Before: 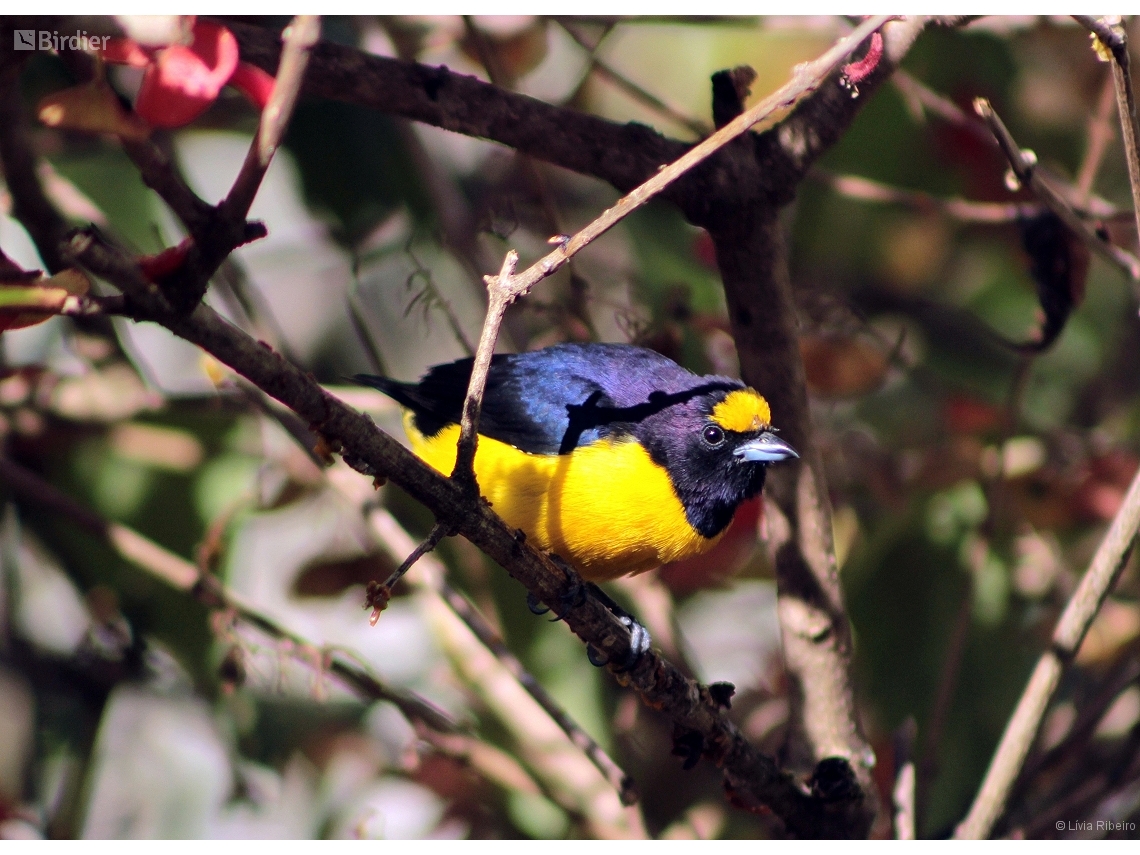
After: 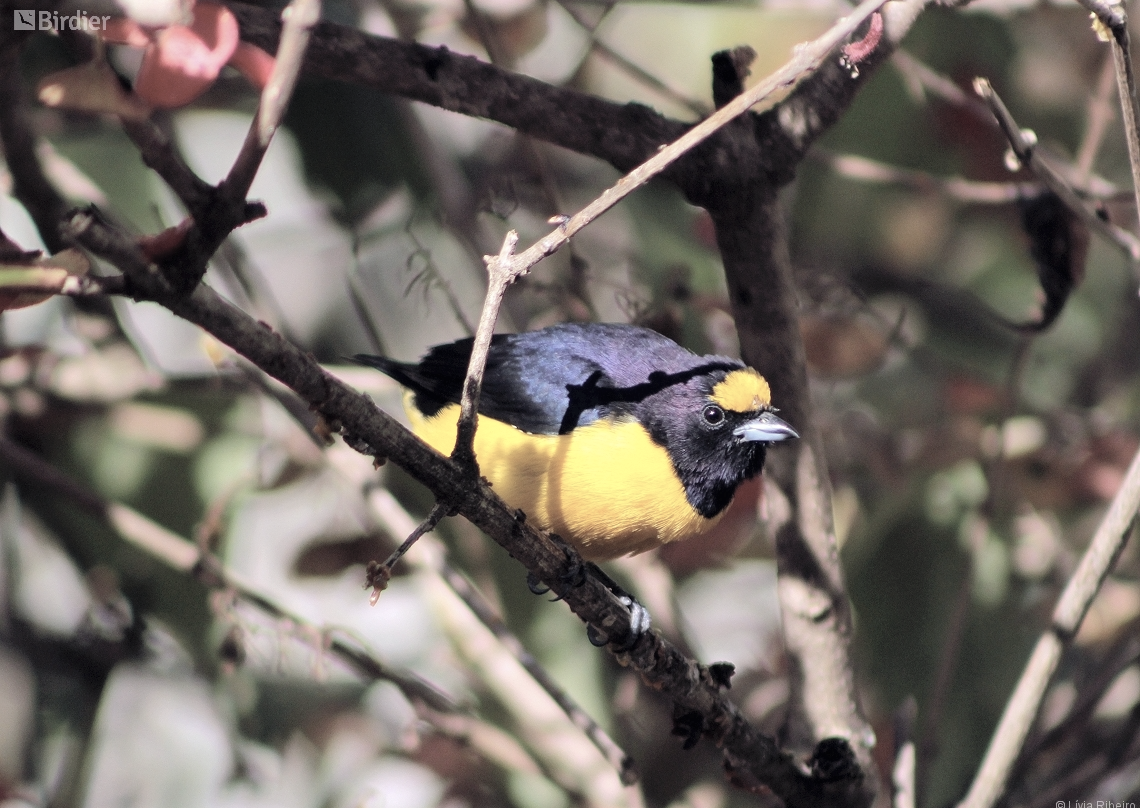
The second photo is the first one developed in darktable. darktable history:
crop and rotate: top 2.43%, bottom 3.062%
exposure: compensate highlight preservation false
contrast brightness saturation: brightness 0.189, saturation -0.486
